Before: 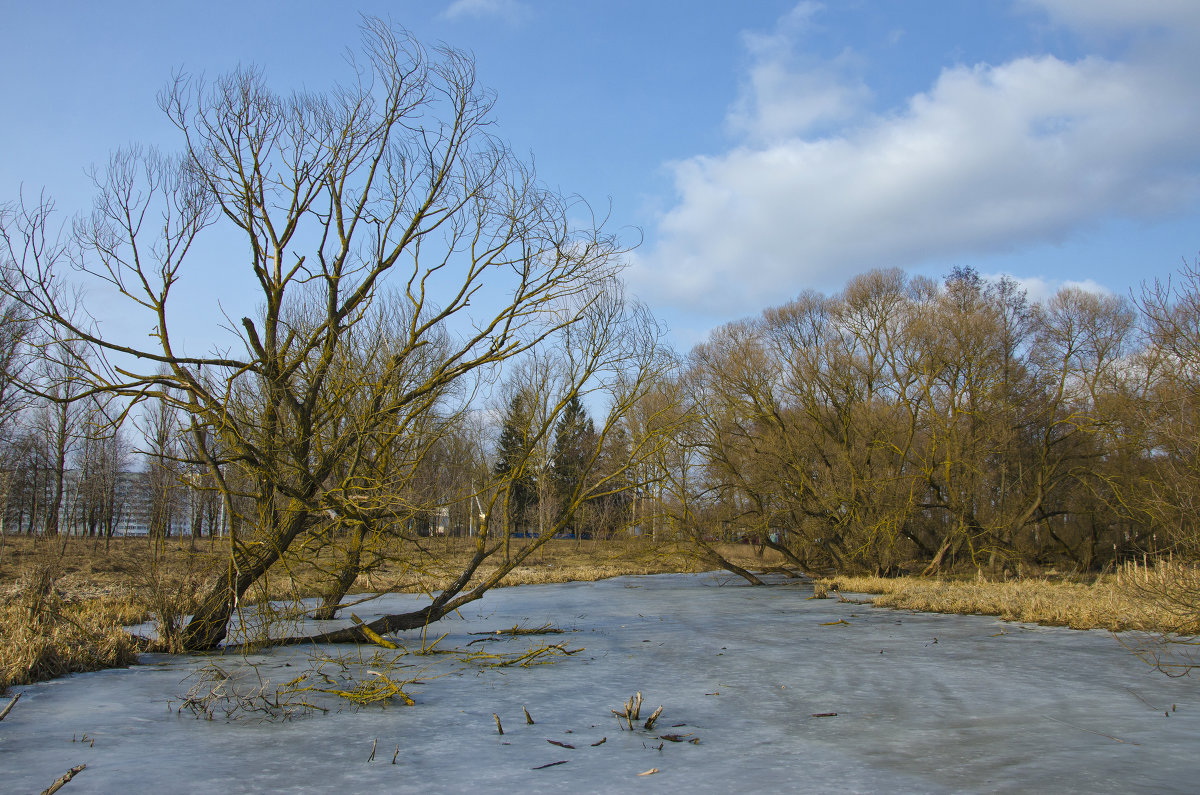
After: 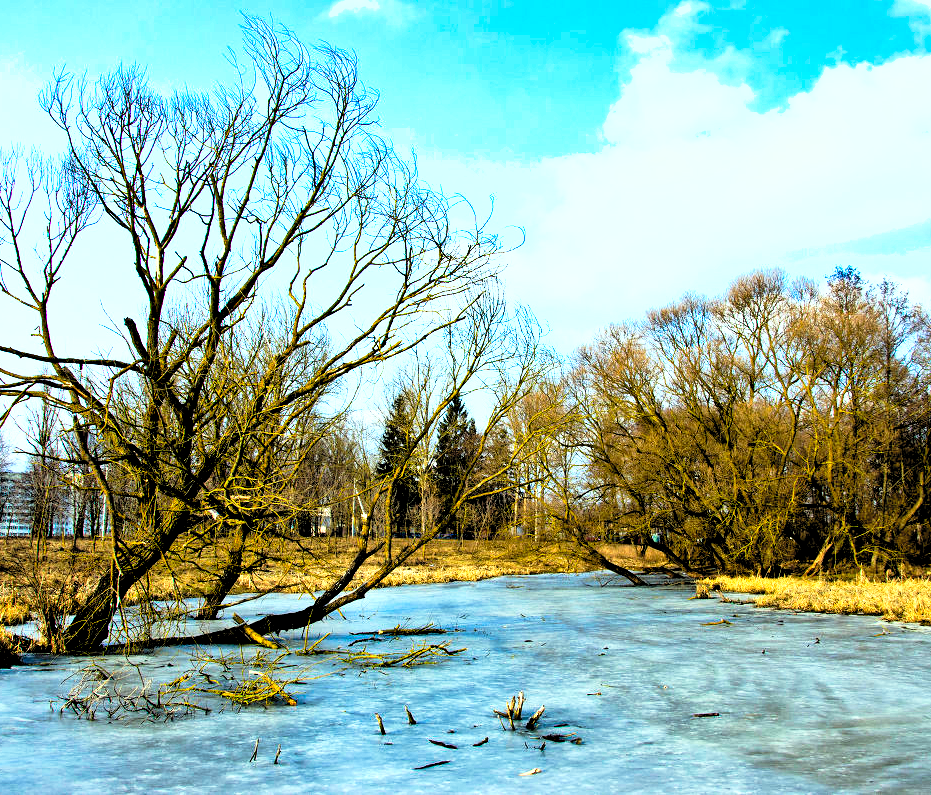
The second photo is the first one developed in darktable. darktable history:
shadows and highlights: low approximation 0.01, soften with gaussian
color correction: highlights a* -8.09, highlights b* 3.5
levels: levels [0.036, 0.364, 0.827]
crop: left 9.849%, right 12.551%
filmic rgb: black relative exposure -5.05 EV, white relative exposure 3.97 EV, hardness 2.89, contrast 1.397, highlights saturation mix -20.32%
tone curve: curves: ch0 [(0, 0.013) (0.074, 0.044) (0.251, 0.234) (0.472, 0.511) (0.63, 0.752) (0.746, 0.866) (0.899, 0.956) (1, 1)]; ch1 [(0, 0) (0.08, 0.08) (0.347, 0.394) (0.455, 0.441) (0.5, 0.5) (0.517, 0.53) (0.563, 0.611) (0.617, 0.682) (0.756, 0.788) (0.92, 0.92) (1, 1)]; ch2 [(0, 0) (0.096, 0.056) (0.304, 0.204) (0.5, 0.5) (0.539, 0.575) (0.597, 0.644) (0.92, 0.92) (1, 1)], preserve colors none
